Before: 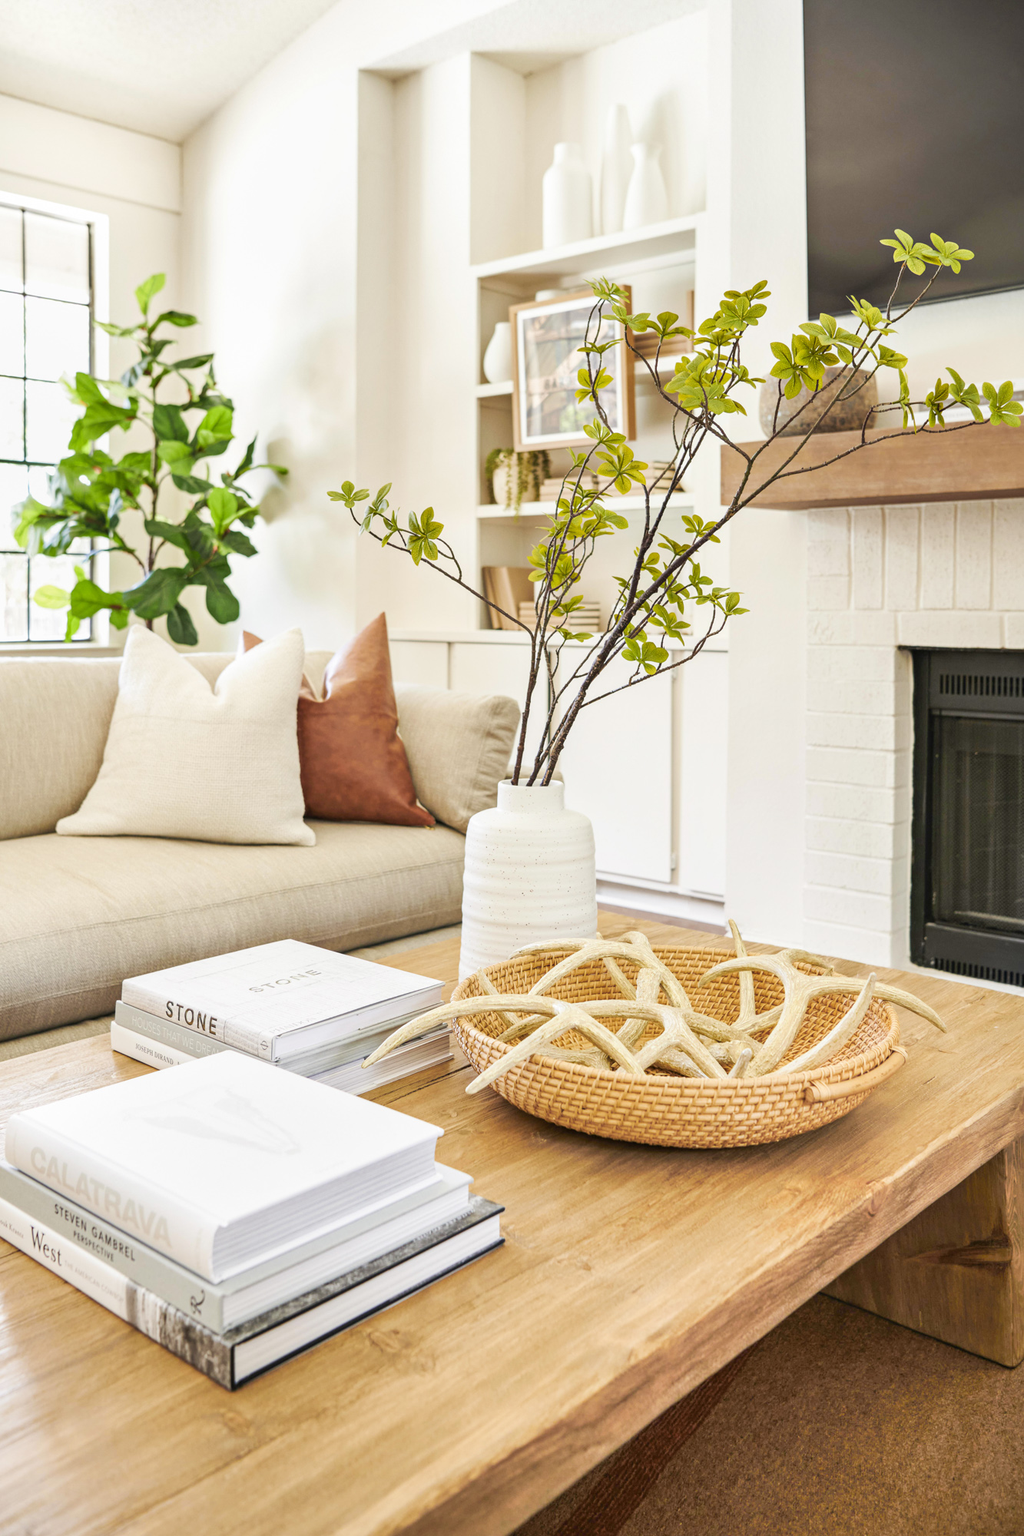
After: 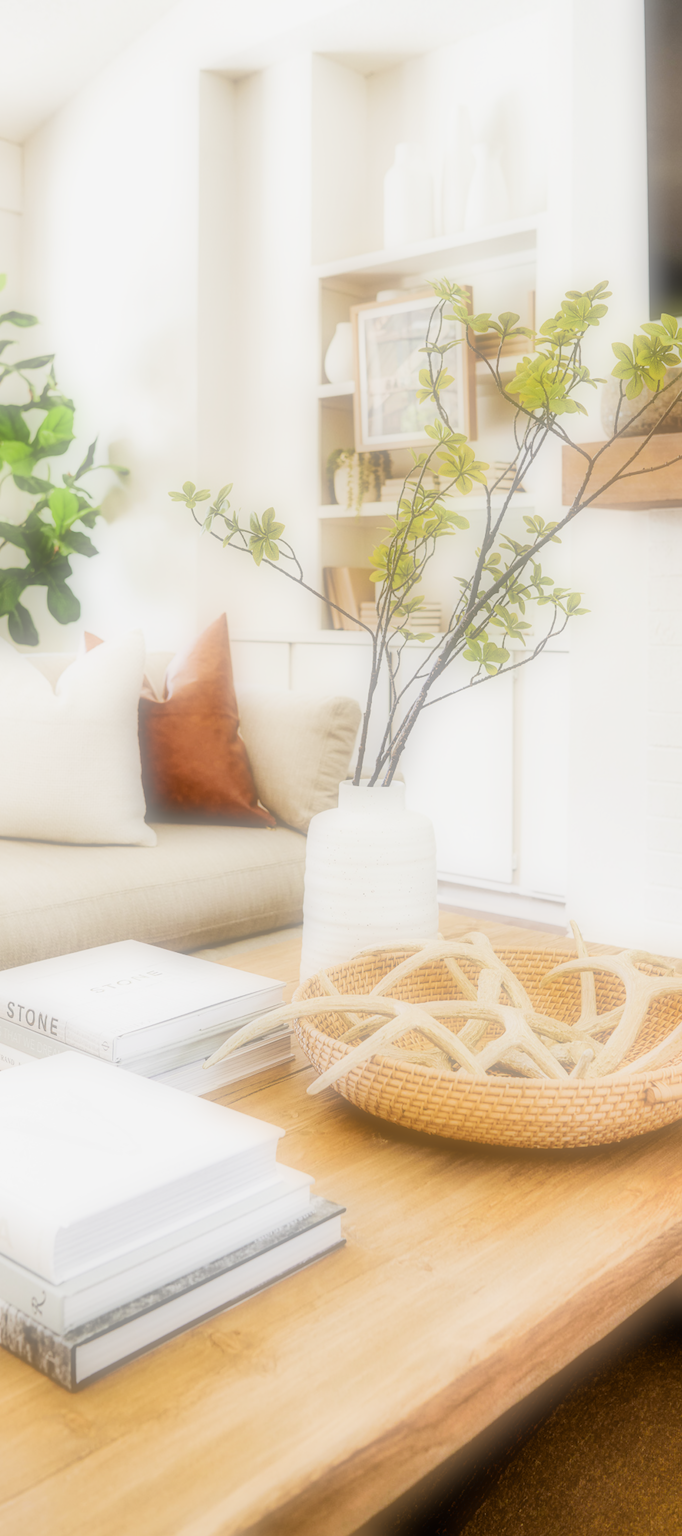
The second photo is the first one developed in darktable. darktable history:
exposure: black level correction 0.025, exposure 0.182 EV, compensate highlight preservation false
soften: on, module defaults
filmic rgb: black relative exposure -5 EV, hardness 2.88, contrast 1.4, highlights saturation mix -30%
crop and rotate: left 15.546%, right 17.787%
